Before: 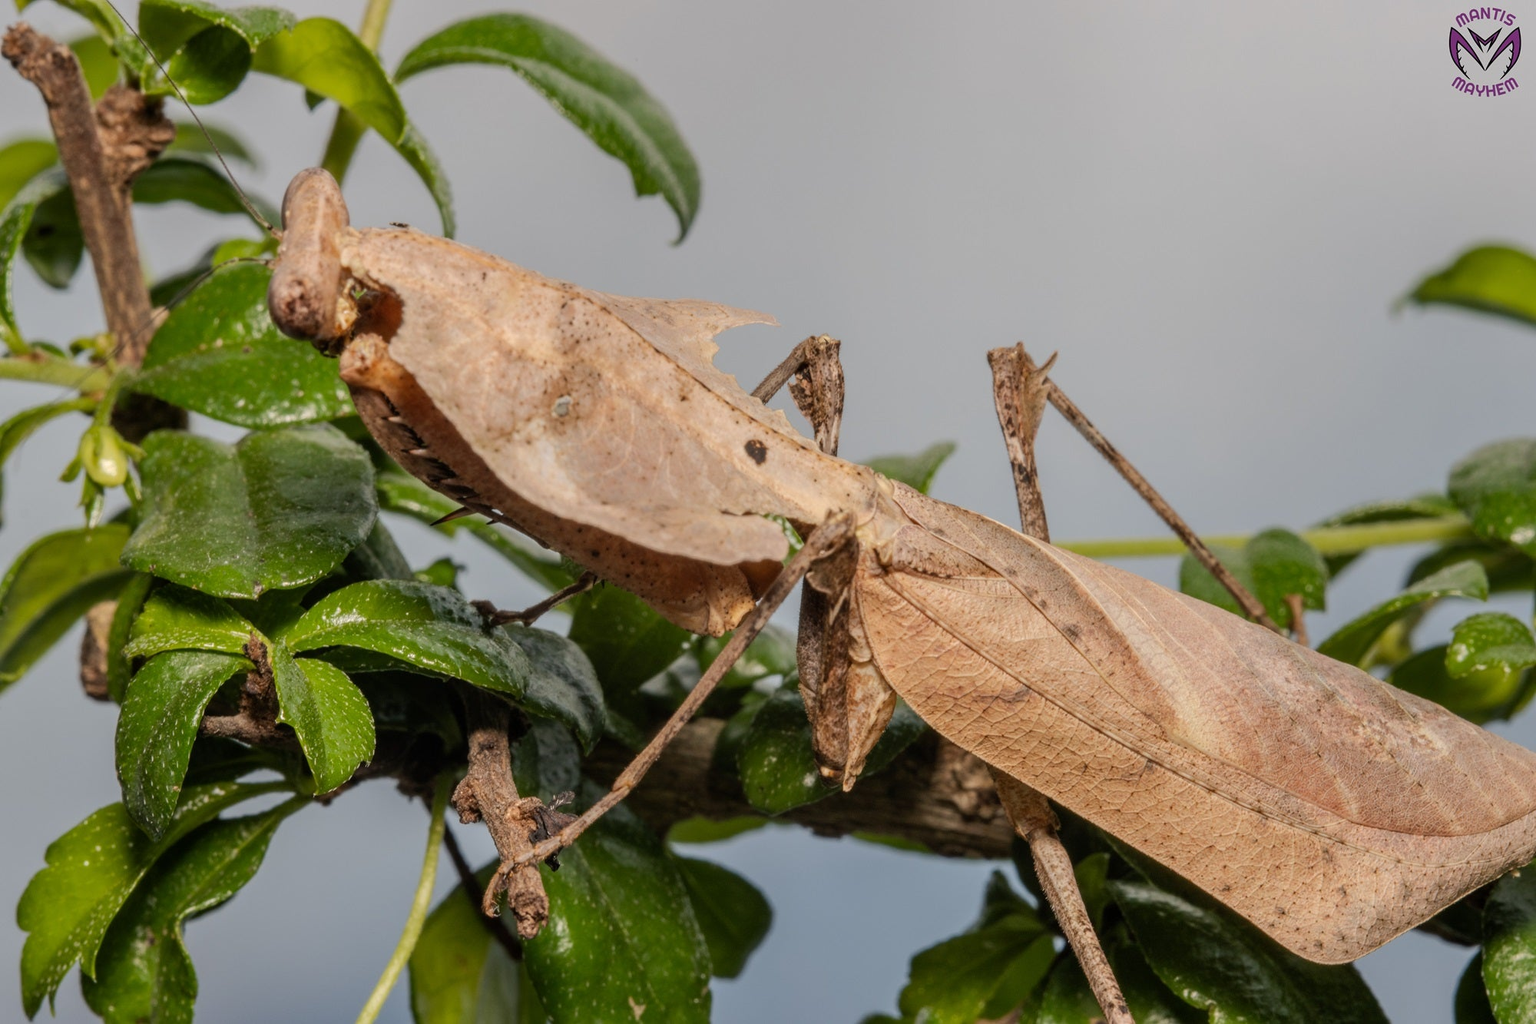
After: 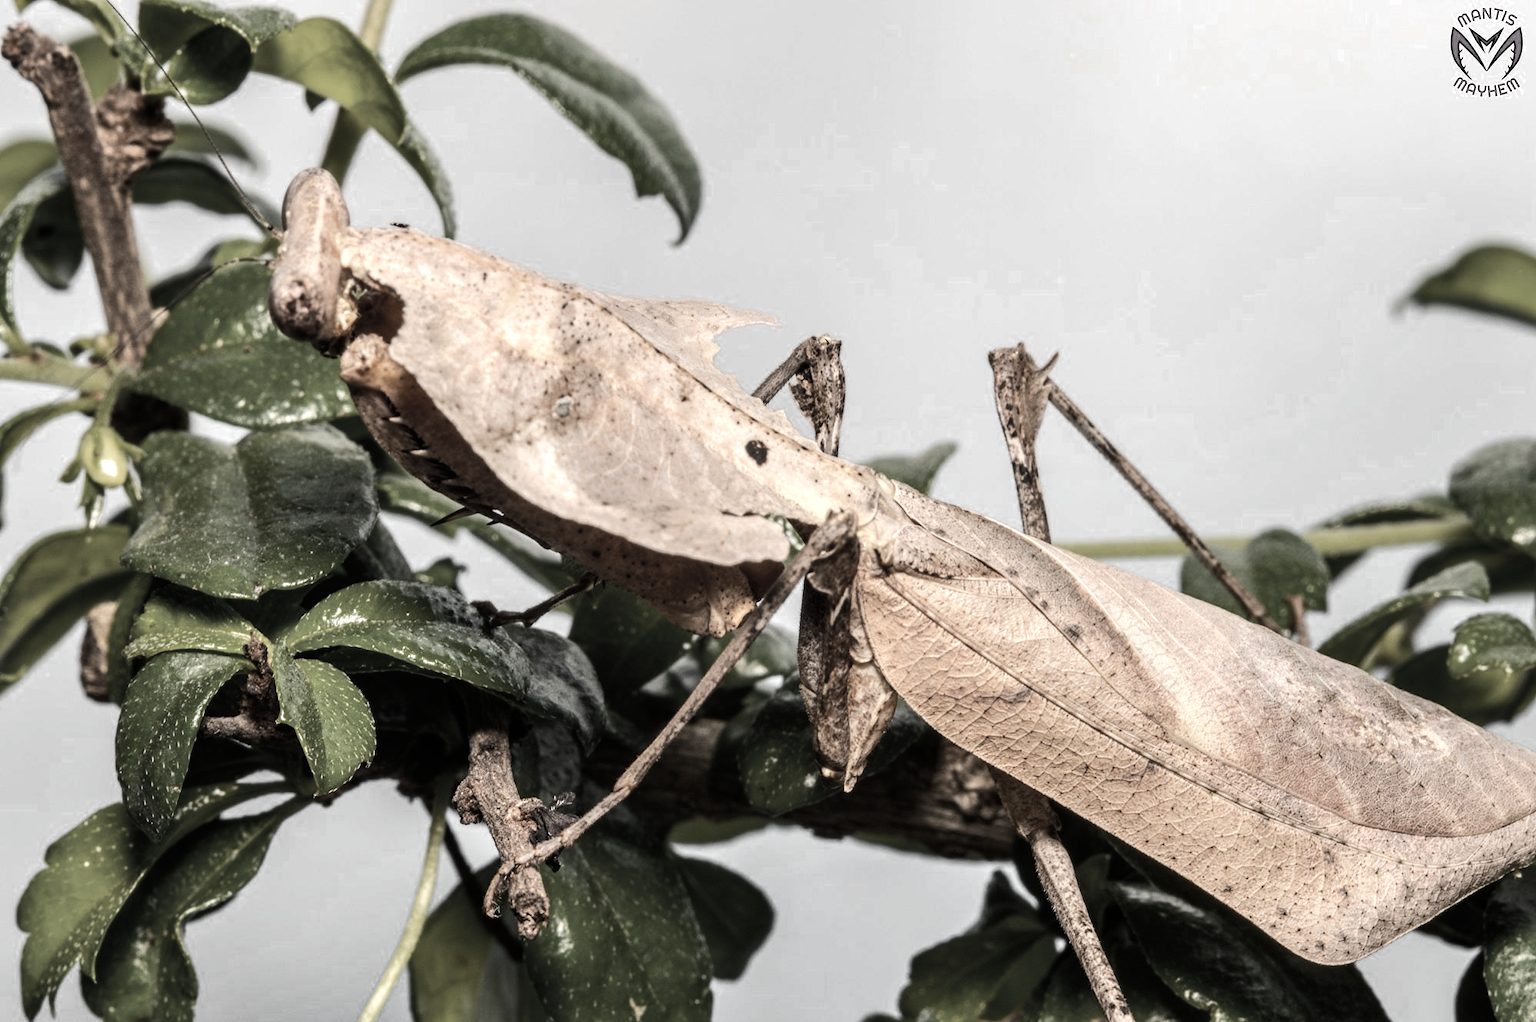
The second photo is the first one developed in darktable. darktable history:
crop: top 0.05%, bottom 0.098%
color zones: curves: ch0 [(0, 0.613) (0.01, 0.613) (0.245, 0.448) (0.498, 0.529) (0.642, 0.665) (0.879, 0.777) (0.99, 0.613)]; ch1 [(0, 0.035) (0.121, 0.189) (0.259, 0.197) (0.415, 0.061) (0.589, 0.022) (0.732, 0.022) (0.857, 0.026) (0.991, 0.053)]
tone equalizer: -8 EV -1.08 EV, -7 EV -1.01 EV, -6 EV -0.867 EV, -5 EV -0.578 EV, -3 EV 0.578 EV, -2 EV 0.867 EV, -1 EV 1.01 EV, +0 EV 1.08 EV, edges refinement/feathering 500, mask exposure compensation -1.57 EV, preserve details no
base curve: curves: ch0 [(0, 0) (0.989, 0.992)], preserve colors none
